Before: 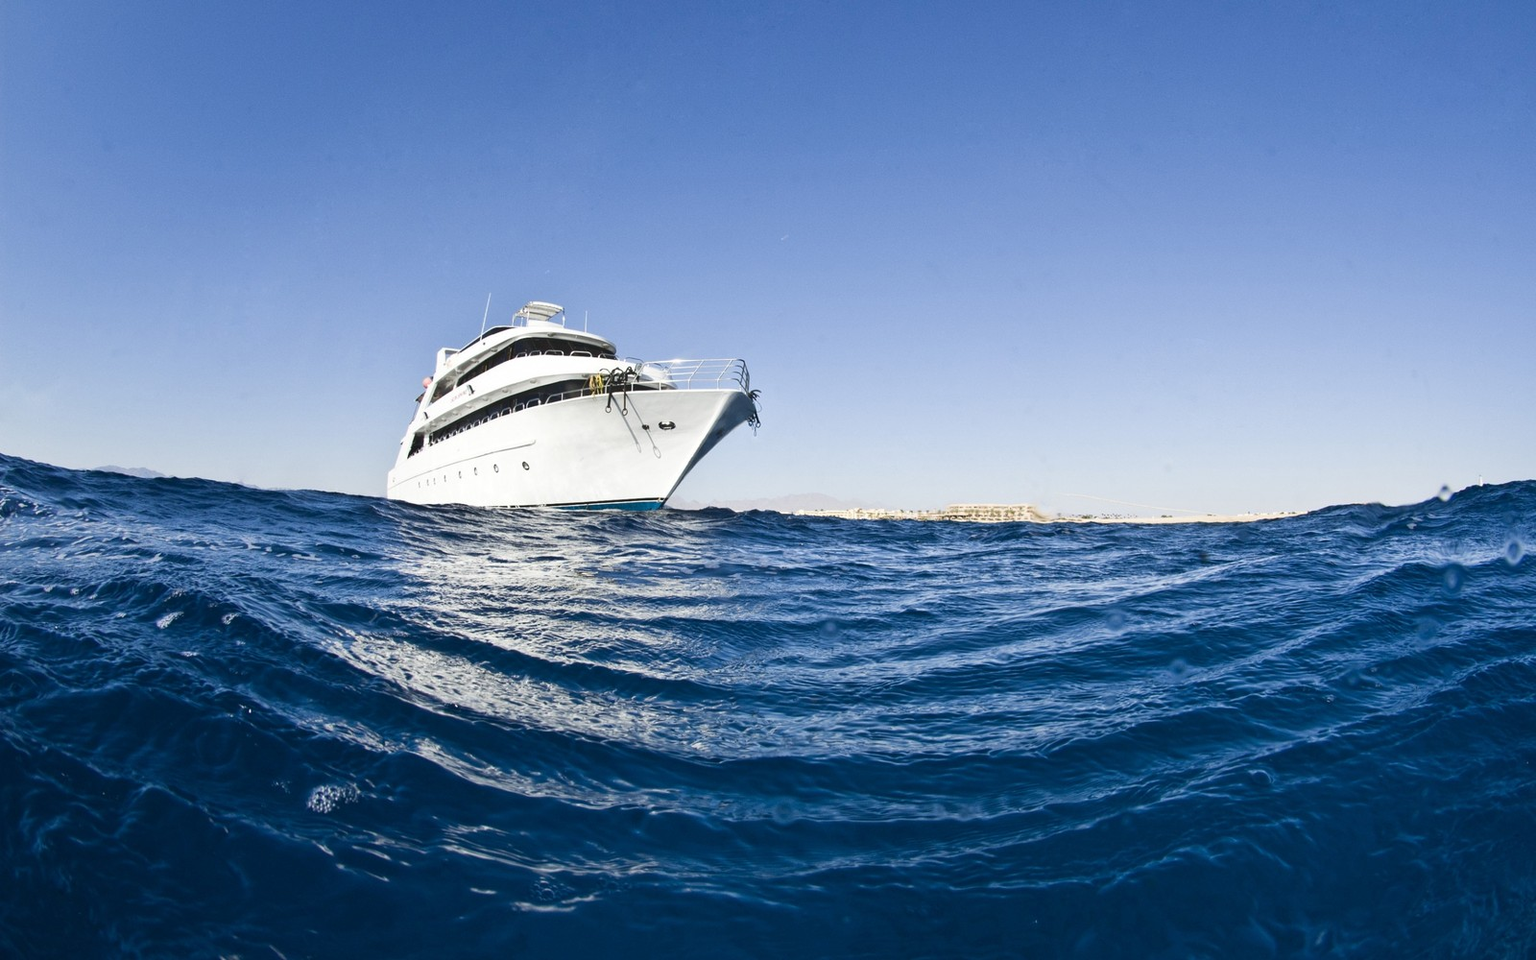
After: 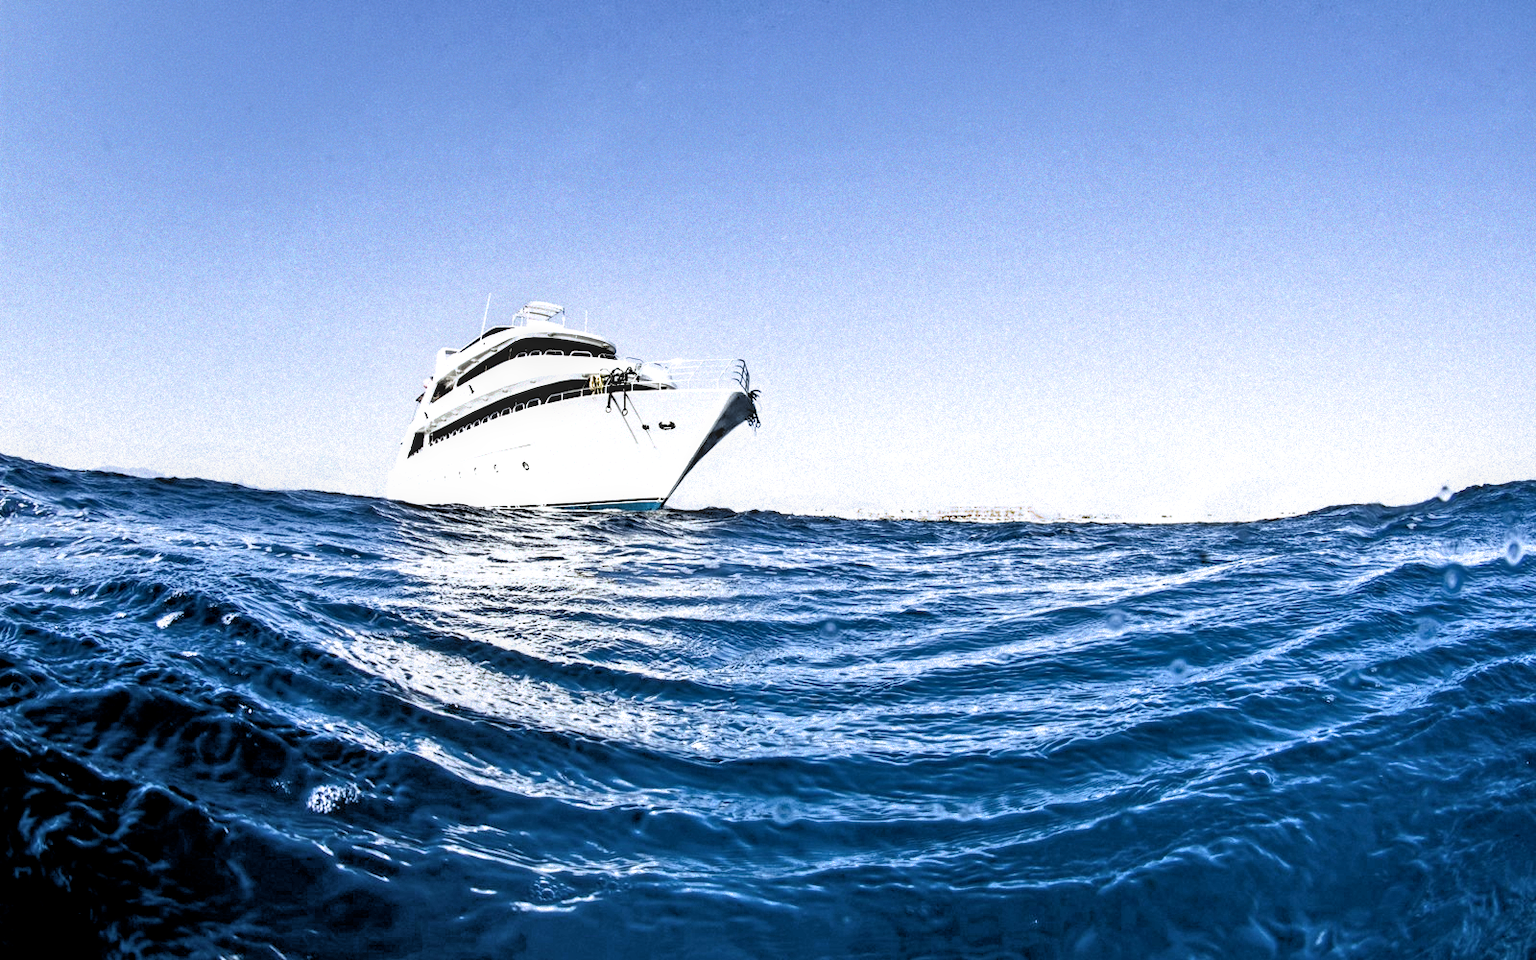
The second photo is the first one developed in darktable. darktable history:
filmic rgb: black relative exposure -1 EV, white relative exposure 2.05 EV, hardness 1.52, contrast 2.25, enable highlight reconstruction true
local contrast: on, module defaults
tone equalizer: -7 EV 0.15 EV, -6 EV 0.6 EV, -5 EV 1.15 EV, -4 EV 1.33 EV, -3 EV 1.15 EV, -2 EV 0.6 EV, -1 EV 0.15 EV, mask exposure compensation -0.5 EV
